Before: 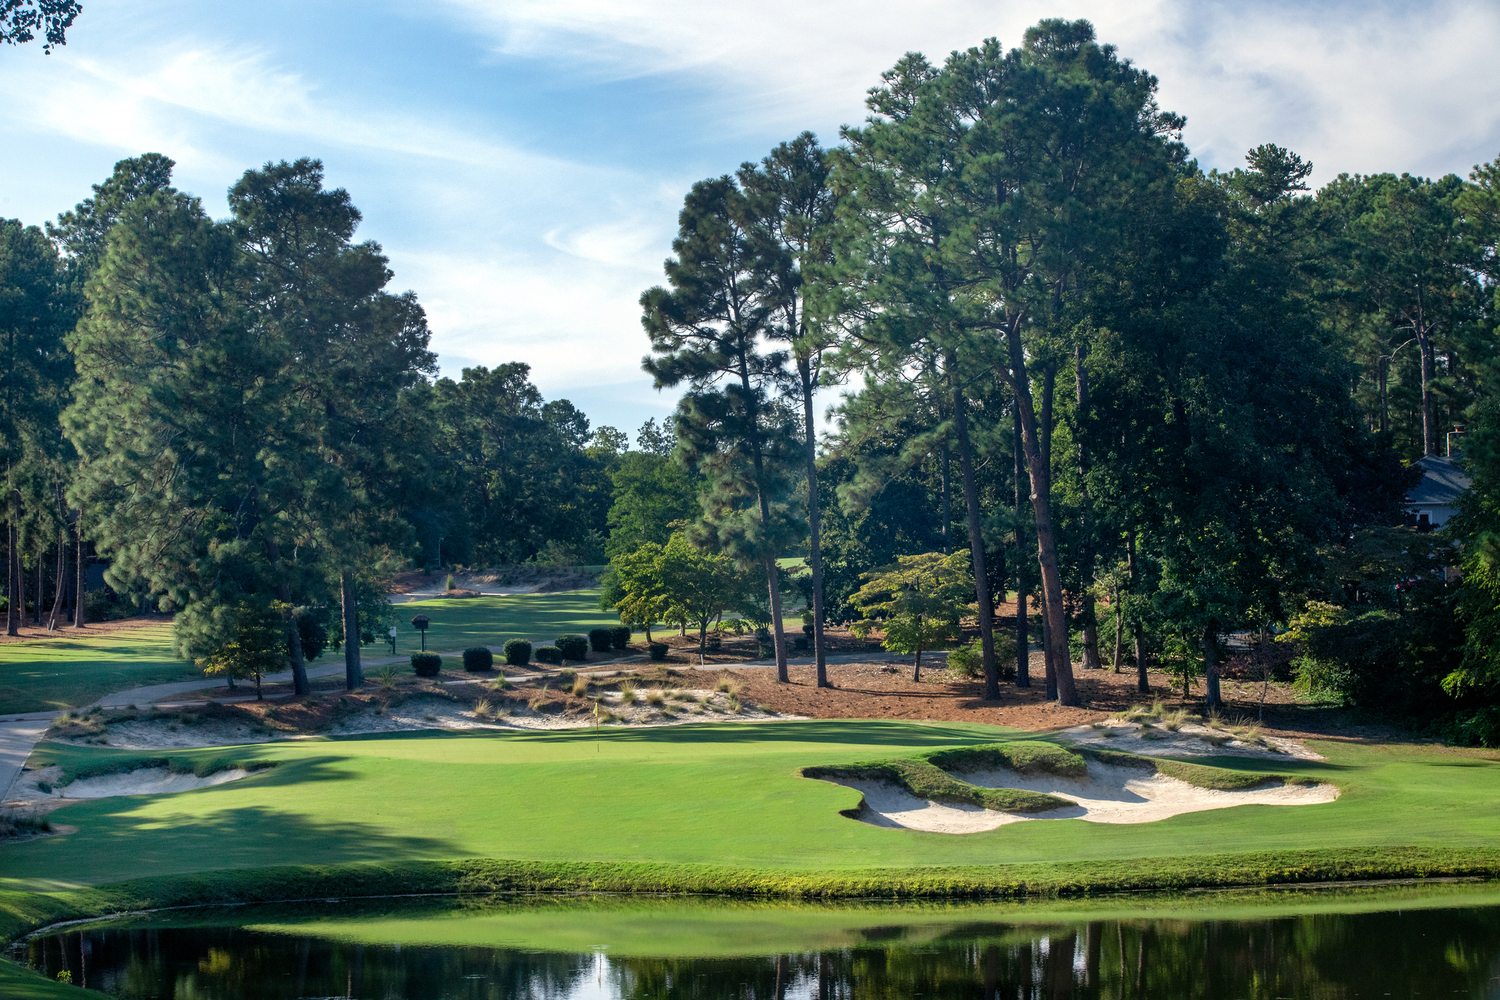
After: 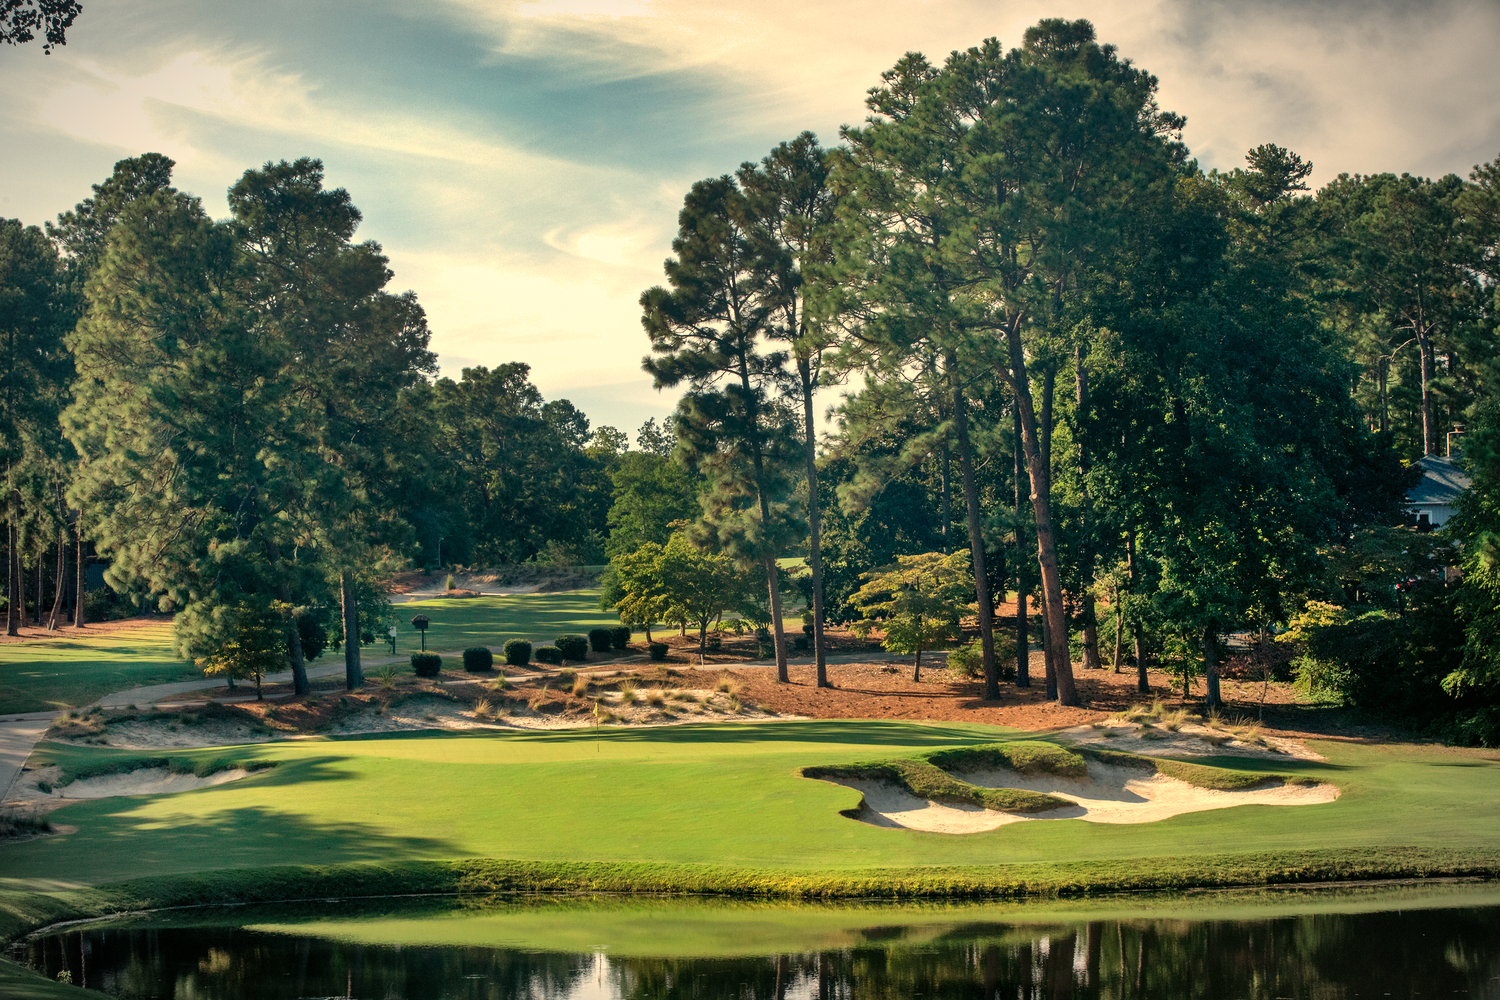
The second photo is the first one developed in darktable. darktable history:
white balance: red 1.138, green 0.996, blue 0.812
vignetting: fall-off start 87%, automatic ratio true
color balance: mode lift, gamma, gain (sRGB), lift [1, 0.99, 1.01, 0.992], gamma [1, 1.037, 0.974, 0.963]
shadows and highlights: low approximation 0.01, soften with gaussian
